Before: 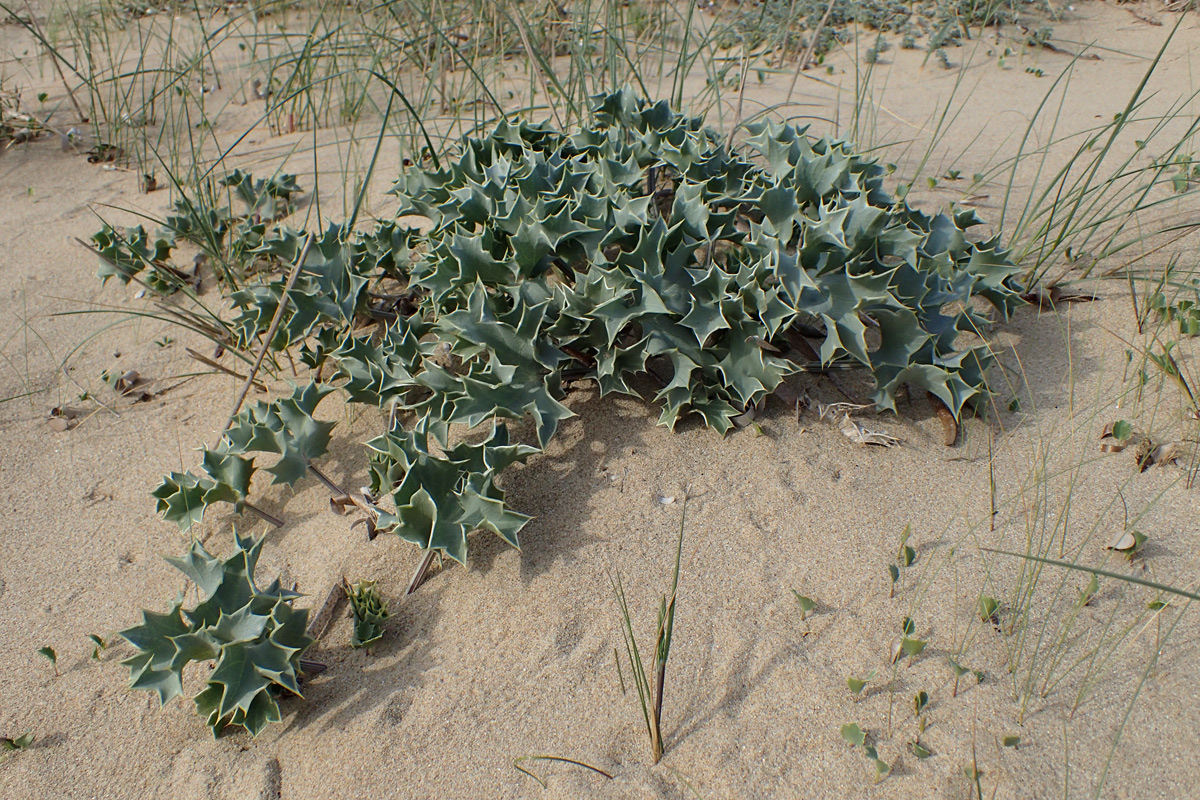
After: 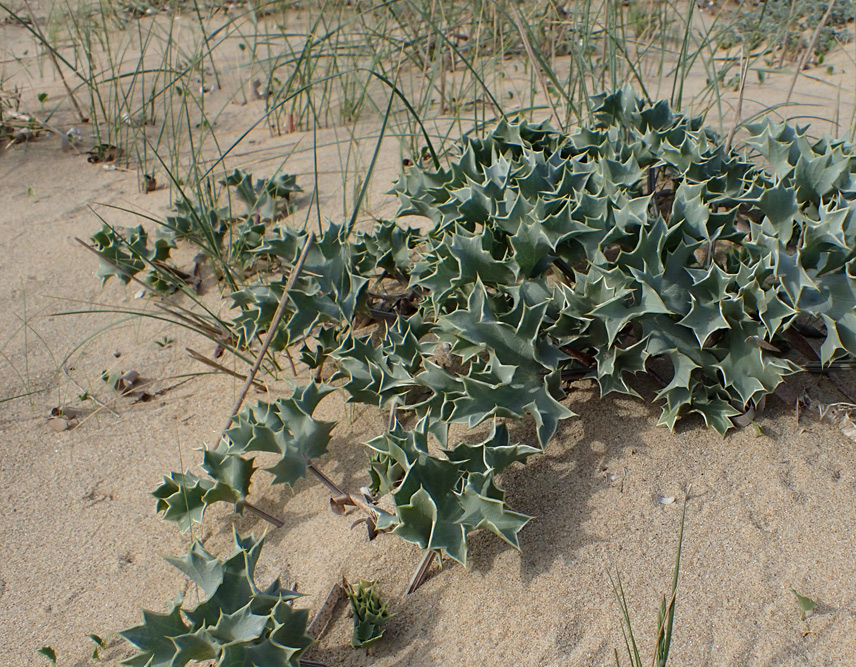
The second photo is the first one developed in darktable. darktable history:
crop: right 28.653%, bottom 16.605%
